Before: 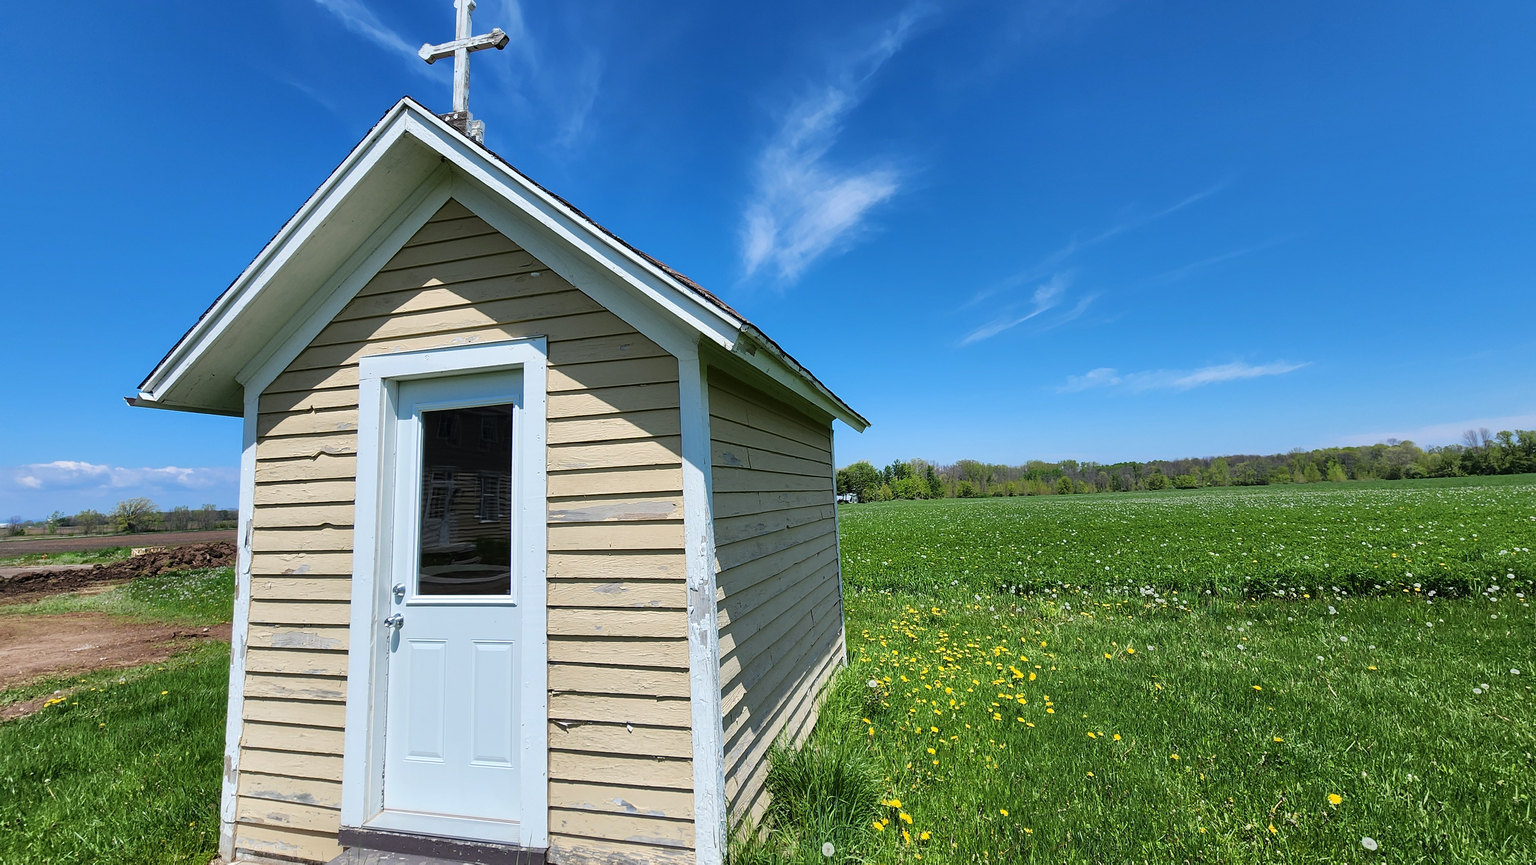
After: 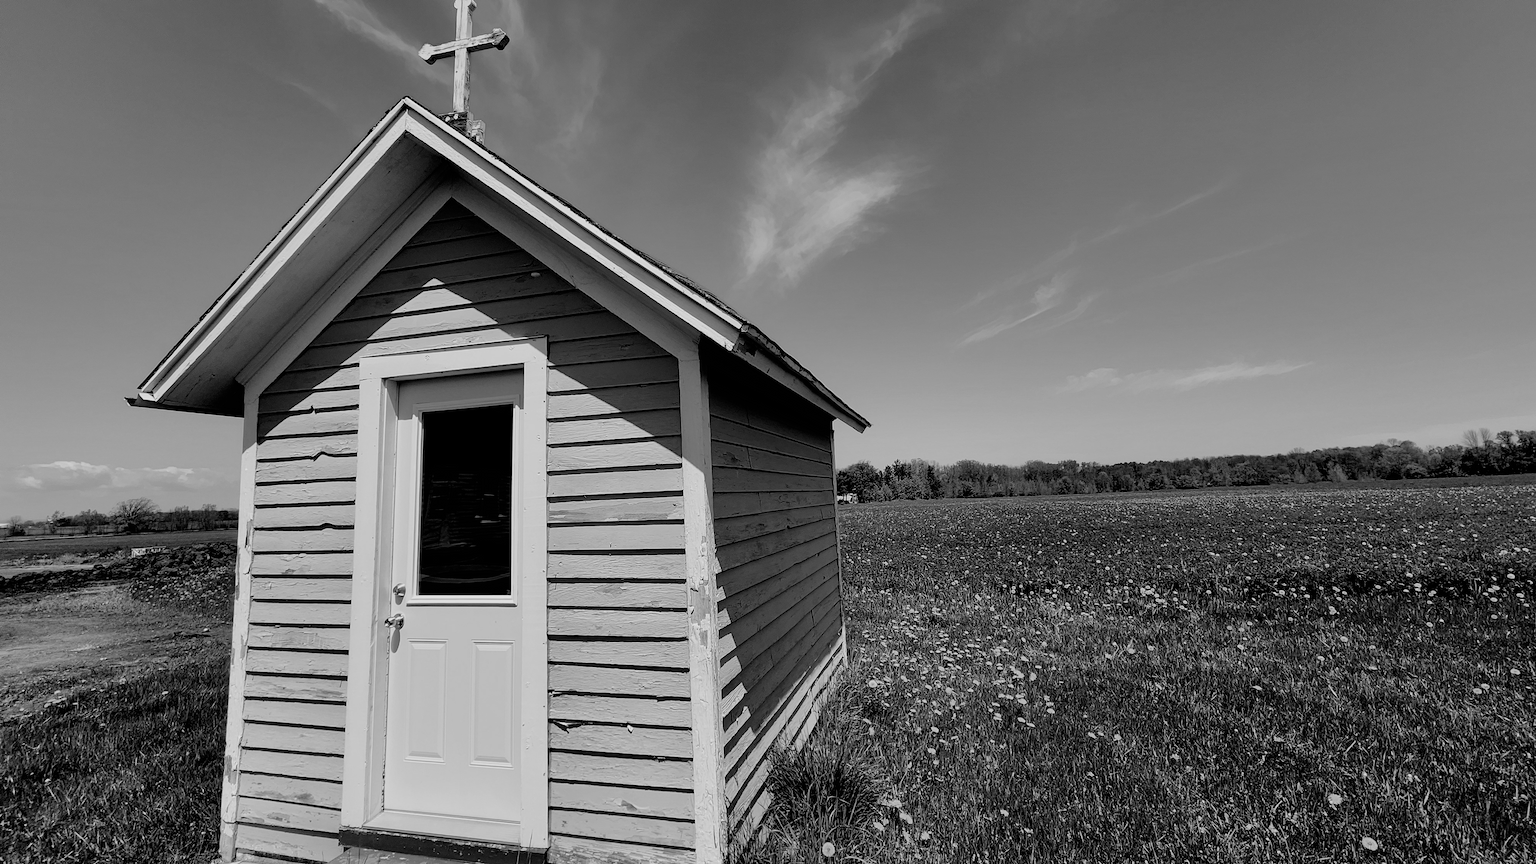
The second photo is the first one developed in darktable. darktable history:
exposure: exposure -0.492 EV, compensate highlight preservation false
filmic rgb: black relative exposure -3.72 EV, white relative exposure 2.77 EV, dynamic range scaling -5.32%, hardness 3.03
color calibration: output gray [0.267, 0.423, 0.261, 0], illuminant same as pipeline (D50), adaptation none (bypass)
